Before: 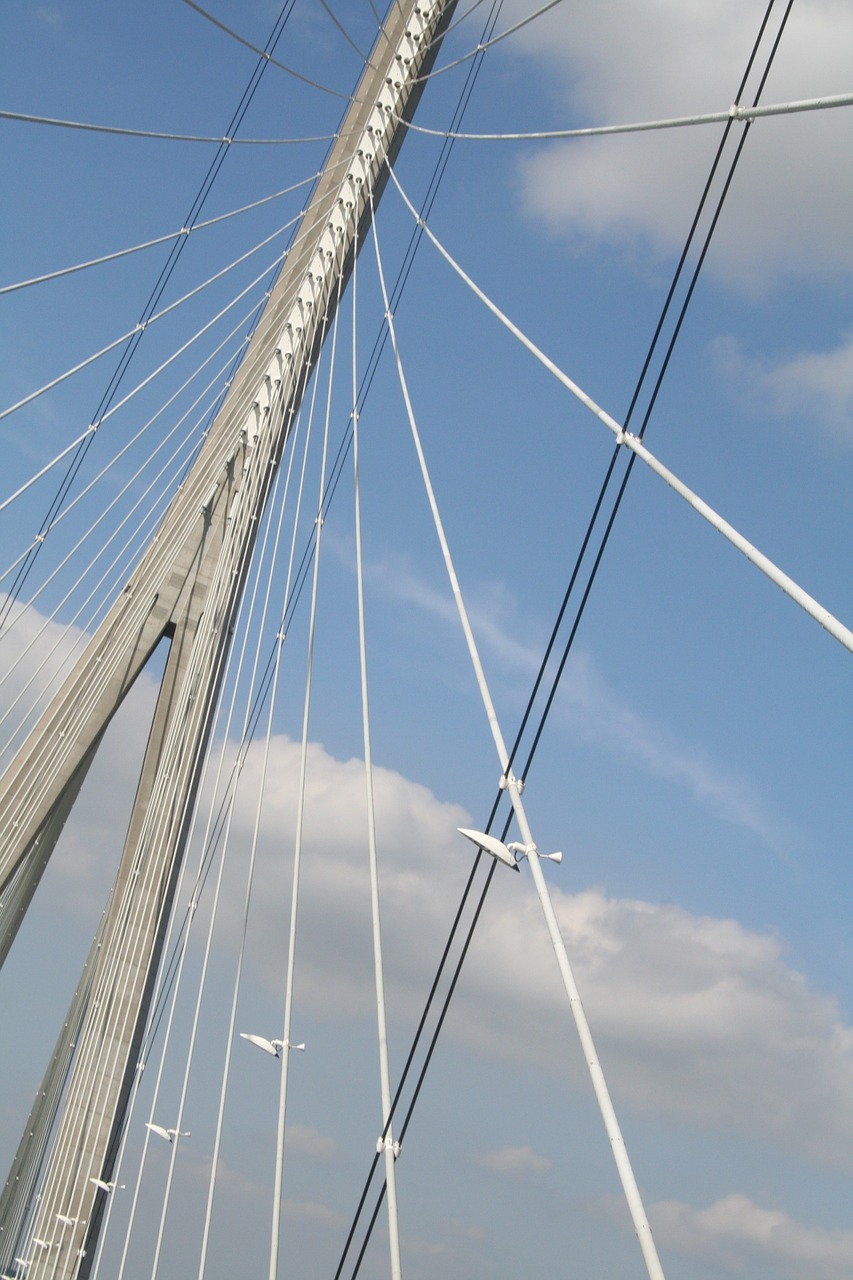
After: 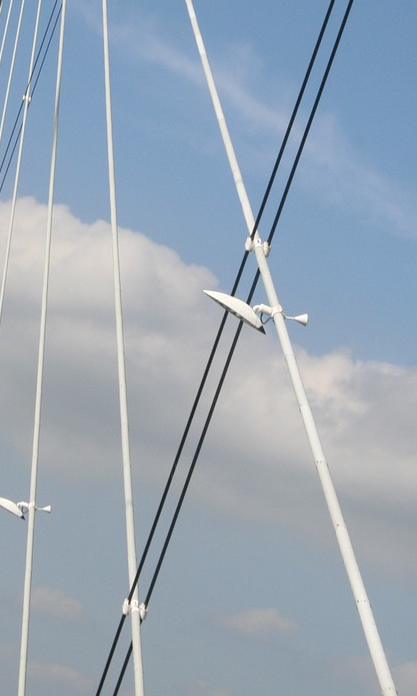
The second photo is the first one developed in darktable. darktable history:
crop: left 29.825%, top 42.065%, right 21.031%, bottom 3.517%
